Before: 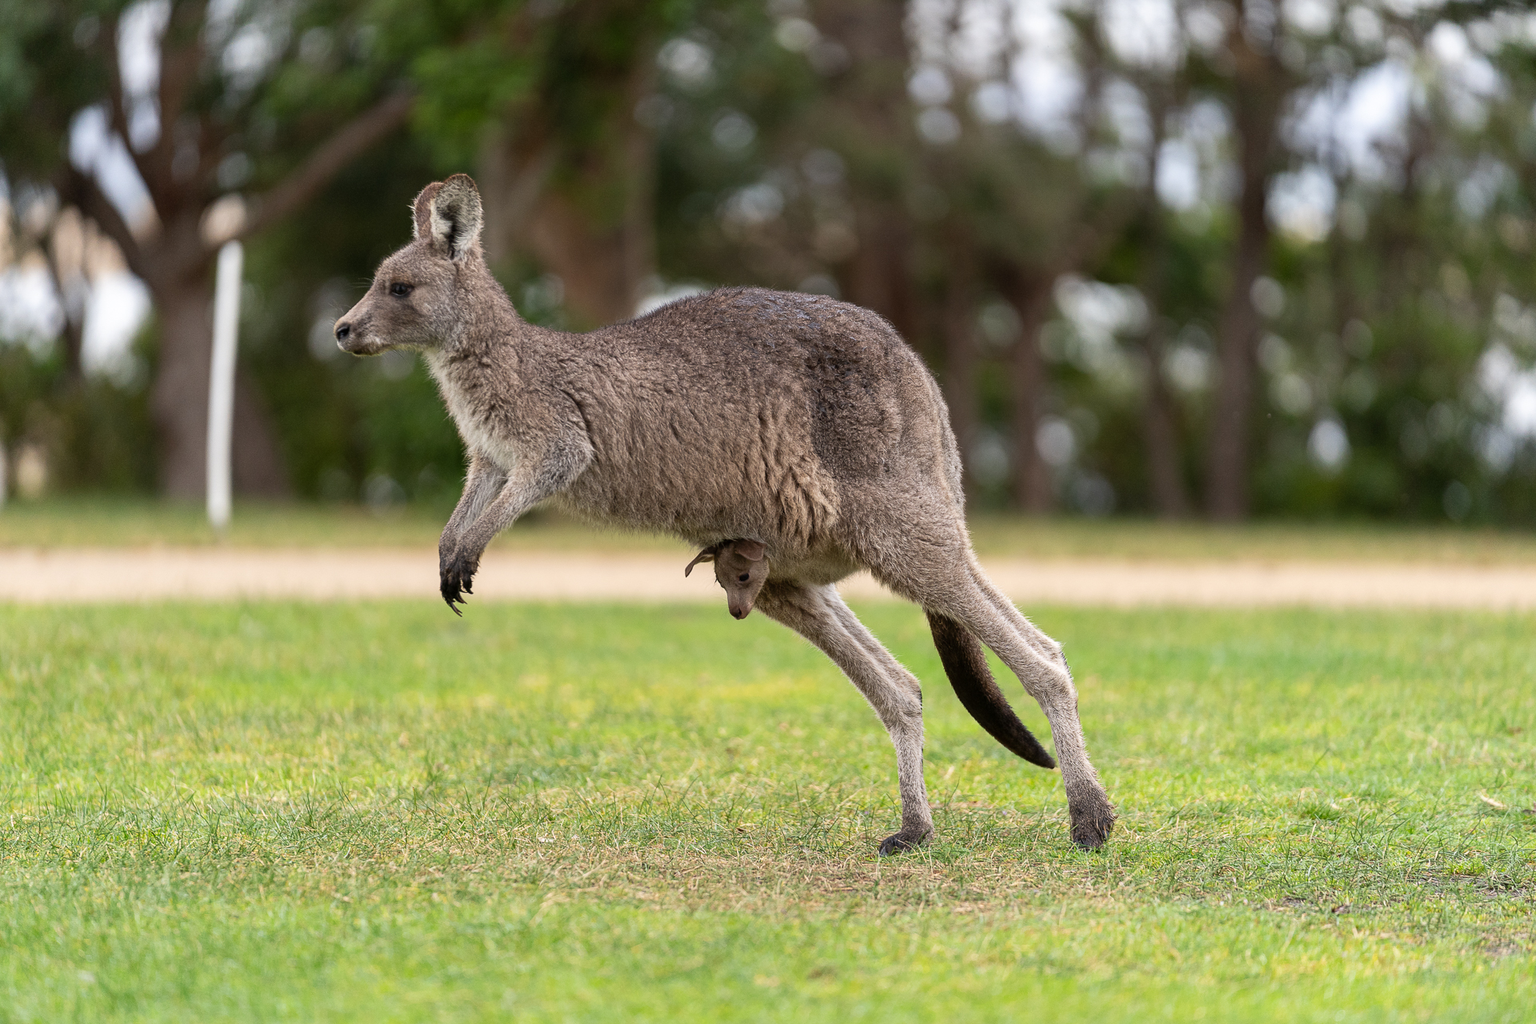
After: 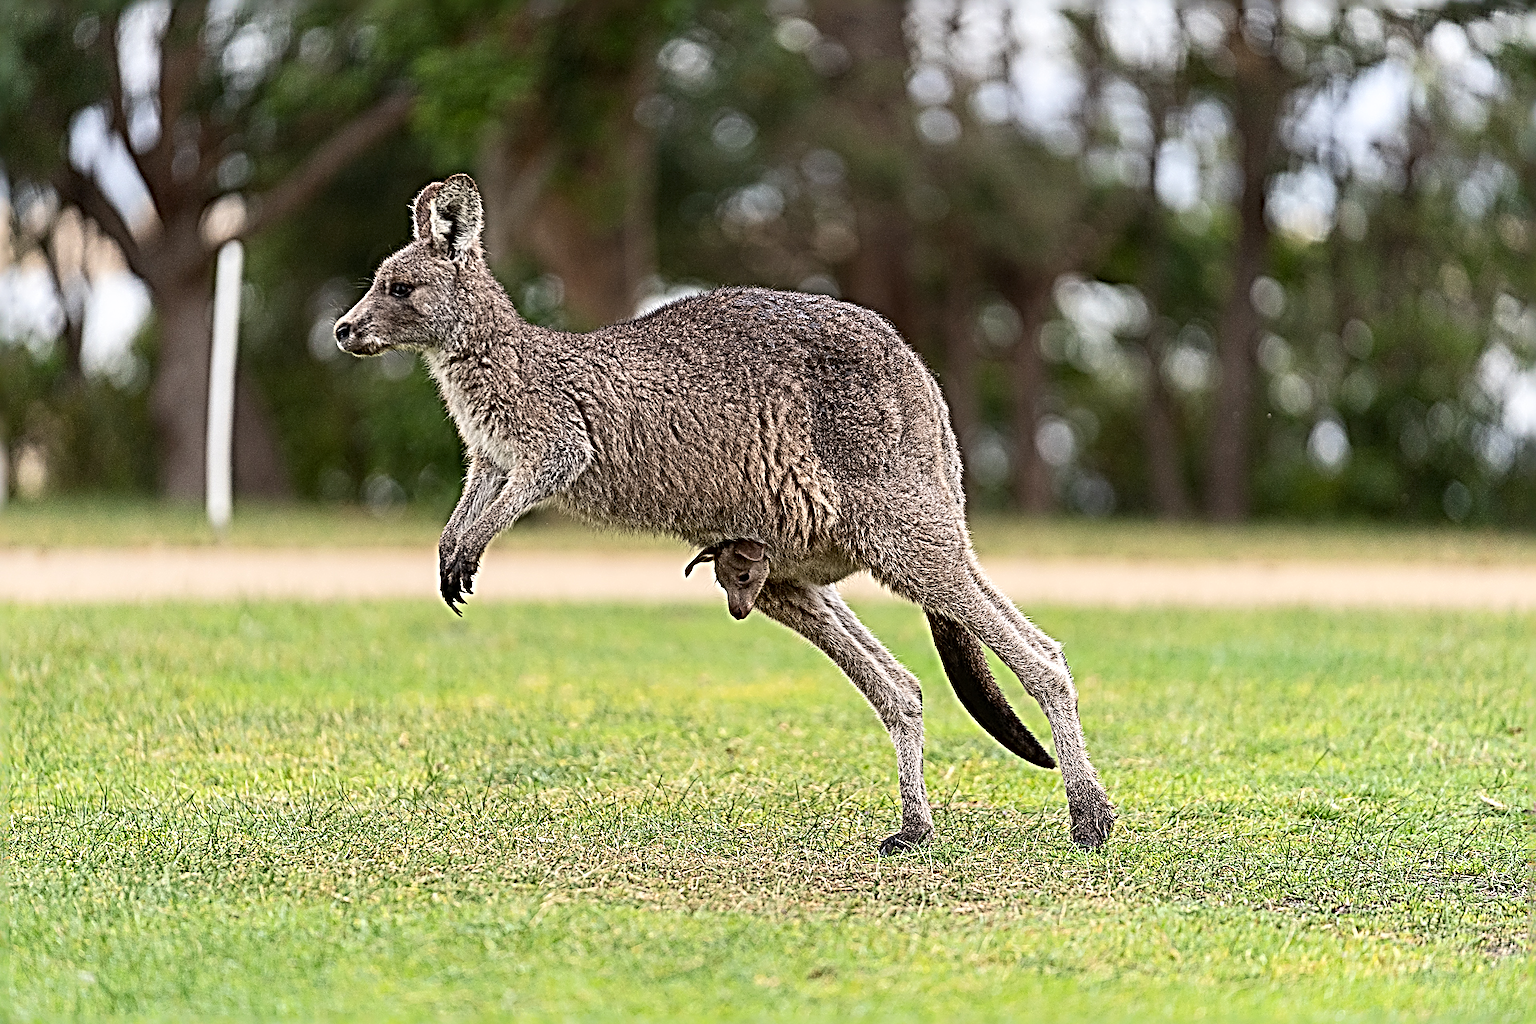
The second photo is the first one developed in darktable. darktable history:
sharpen: radius 4.001, amount 2
contrast brightness saturation: contrast 0.15, brightness 0.05
